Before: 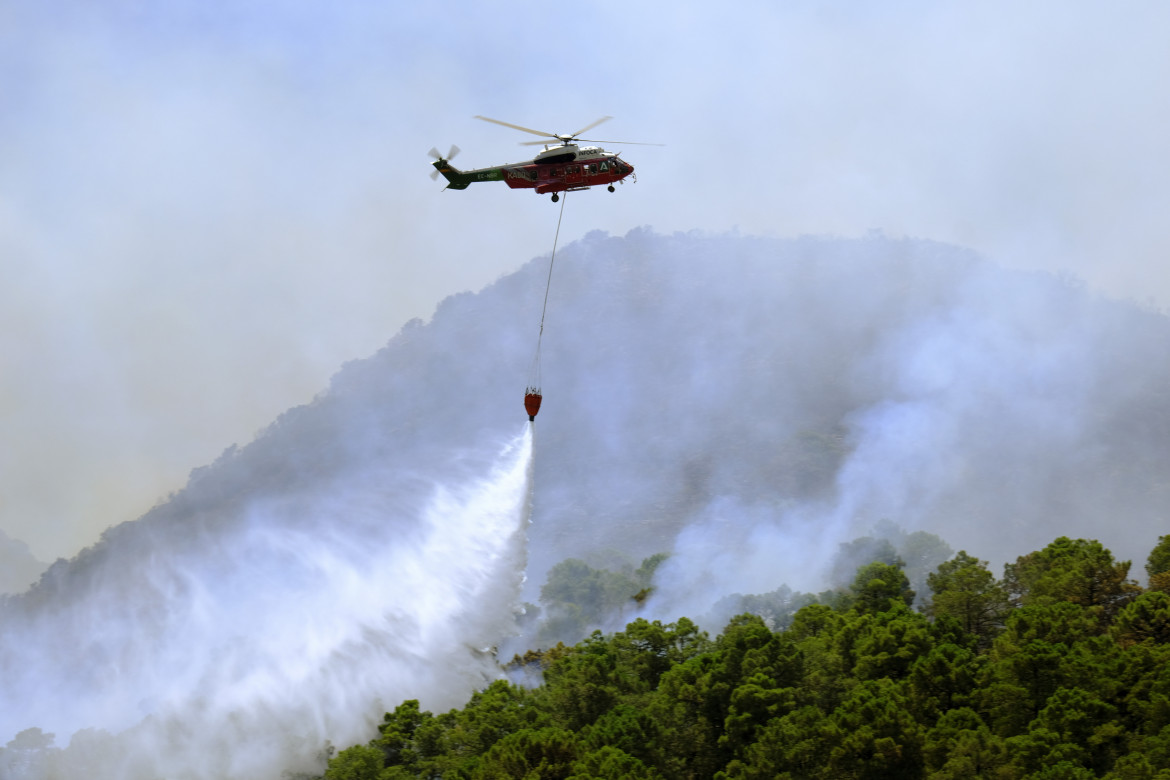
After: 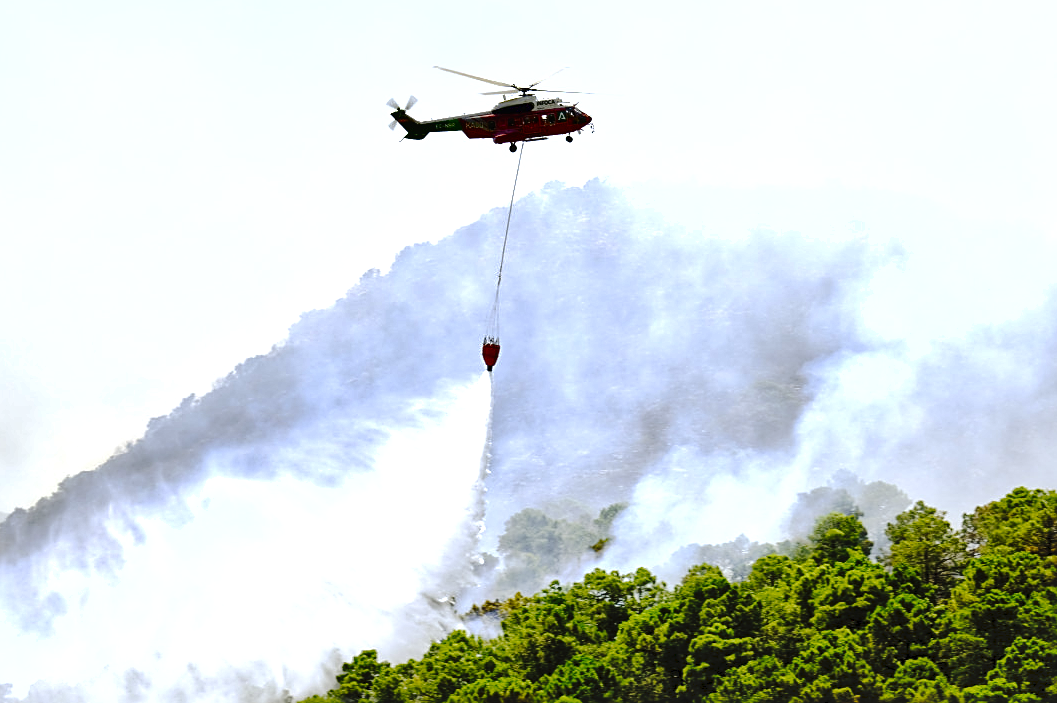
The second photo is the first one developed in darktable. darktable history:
color zones: curves: ch1 [(0, 0.523) (0.143, 0.545) (0.286, 0.52) (0.429, 0.506) (0.571, 0.503) (0.714, 0.503) (0.857, 0.508) (1, 0.523)]
local contrast: mode bilateral grid, contrast 19, coarseness 21, detail 150%, midtone range 0.2
tone curve: curves: ch0 [(0, 0) (0.003, 0.058) (0.011, 0.061) (0.025, 0.065) (0.044, 0.076) (0.069, 0.083) (0.1, 0.09) (0.136, 0.102) (0.177, 0.145) (0.224, 0.196) (0.277, 0.278) (0.335, 0.375) (0.399, 0.486) (0.468, 0.578) (0.543, 0.651) (0.623, 0.717) (0.709, 0.783) (0.801, 0.838) (0.898, 0.91) (1, 1)], preserve colors none
tone equalizer: on, module defaults
crop: left 3.617%, top 6.472%, right 5.978%, bottom 3.322%
exposure: exposure 1.001 EV, compensate highlight preservation false
sharpen: on, module defaults
shadows and highlights: shadows 48.14, highlights -42.27, soften with gaussian
